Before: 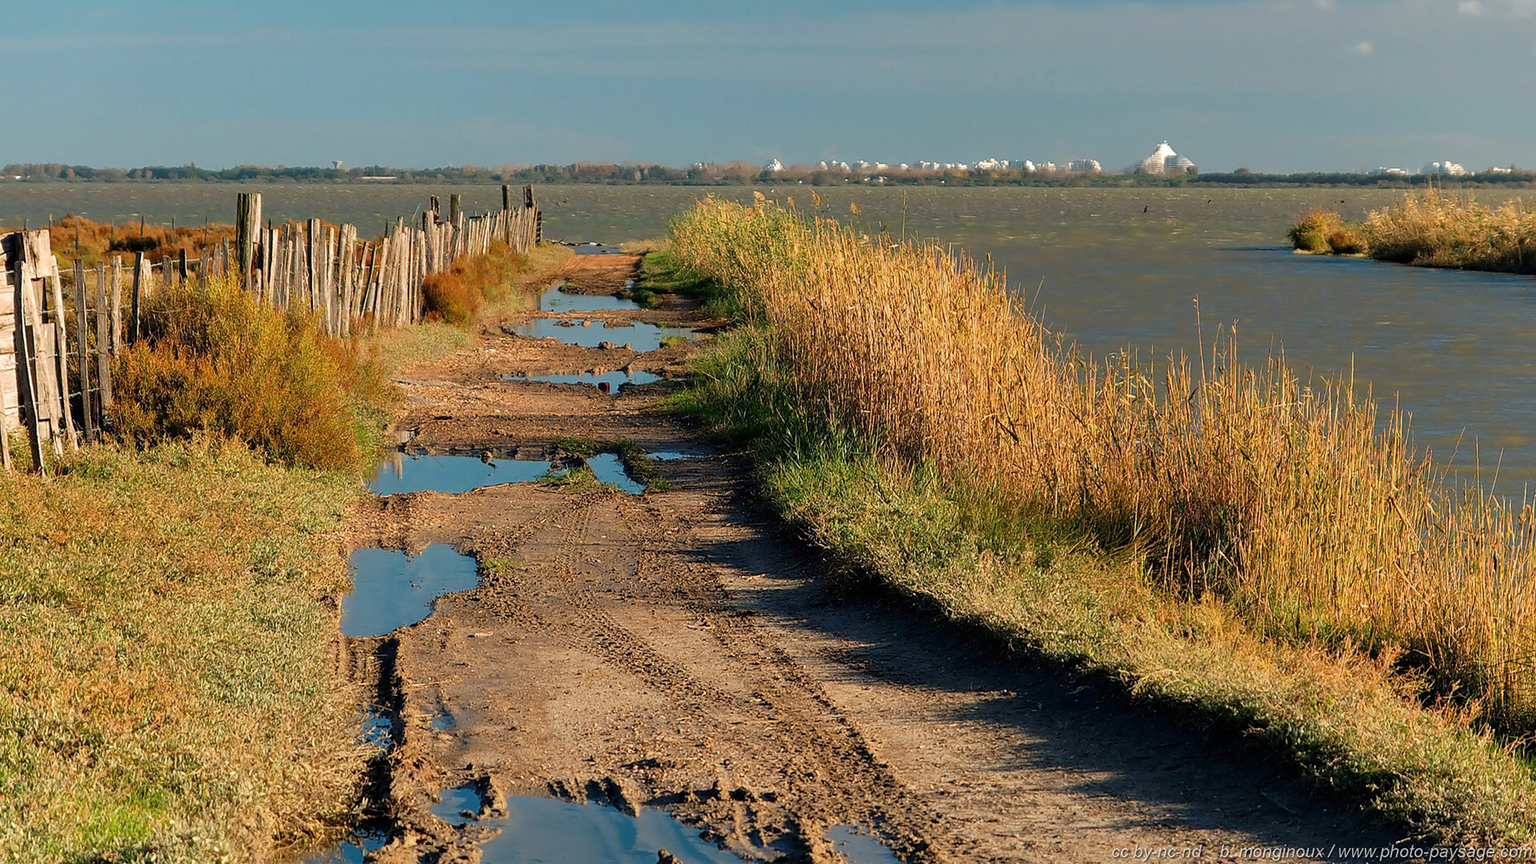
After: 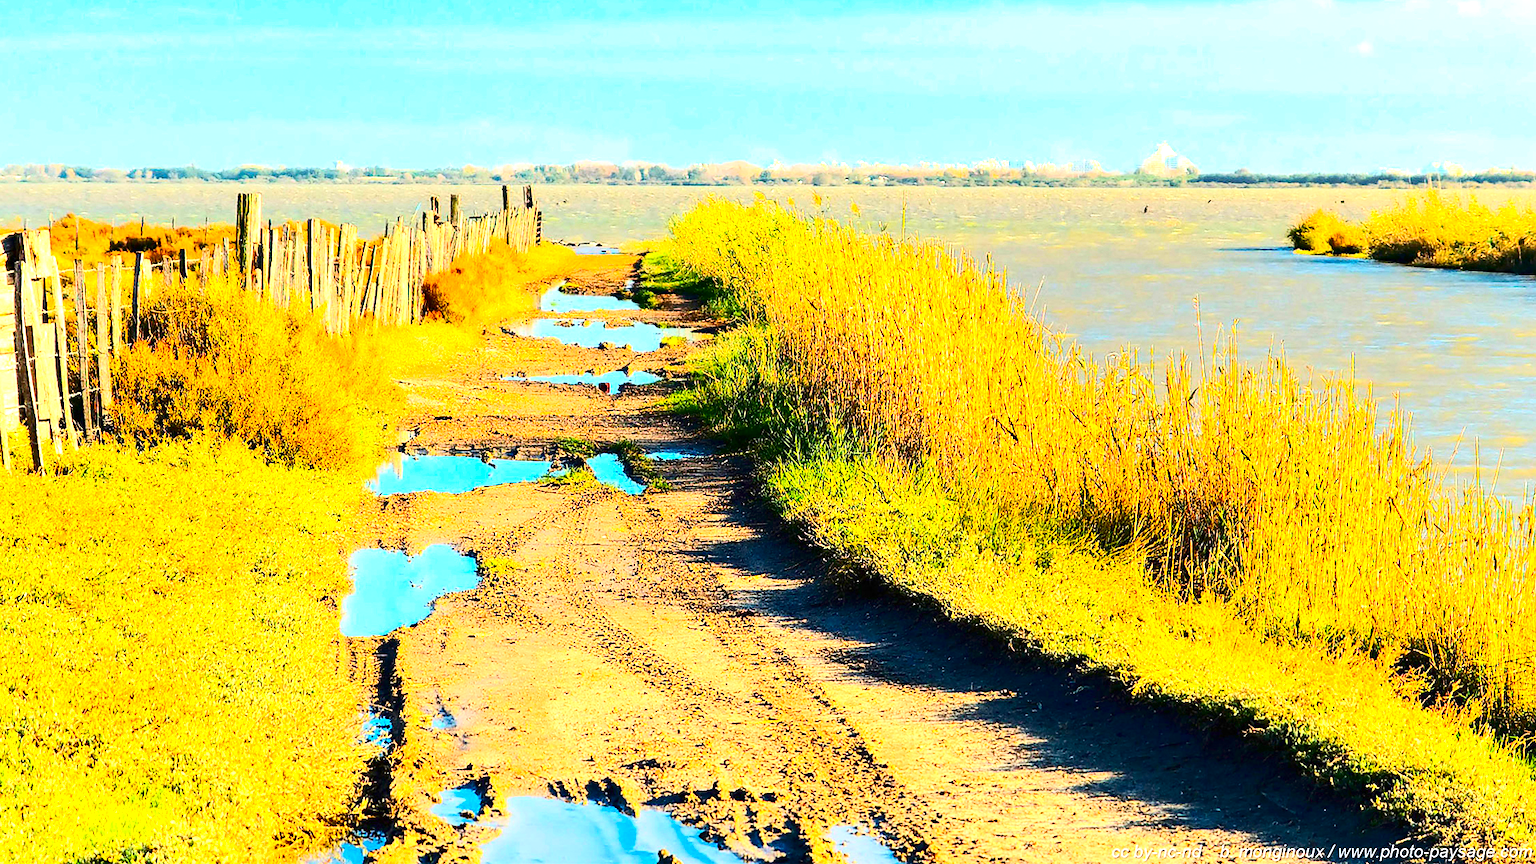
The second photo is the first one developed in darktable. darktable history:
exposure: black level correction 0, exposure 1.2 EV, compensate exposure bias true, compensate highlight preservation false
color balance rgb: perceptual saturation grading › global saturation 20%, global vibrance 20%
contrast brightness saturation: contrast 0.4, brightness 0.05, saturation 0.25
